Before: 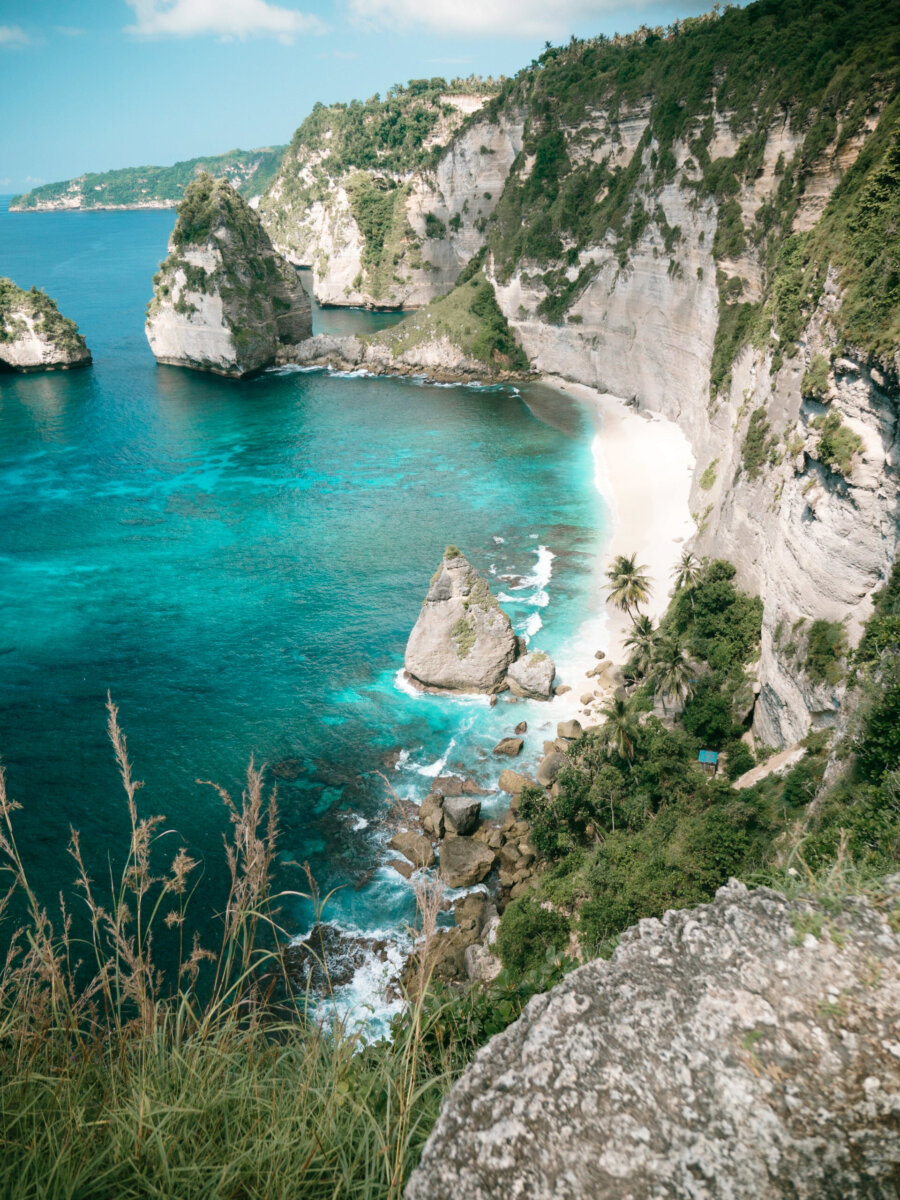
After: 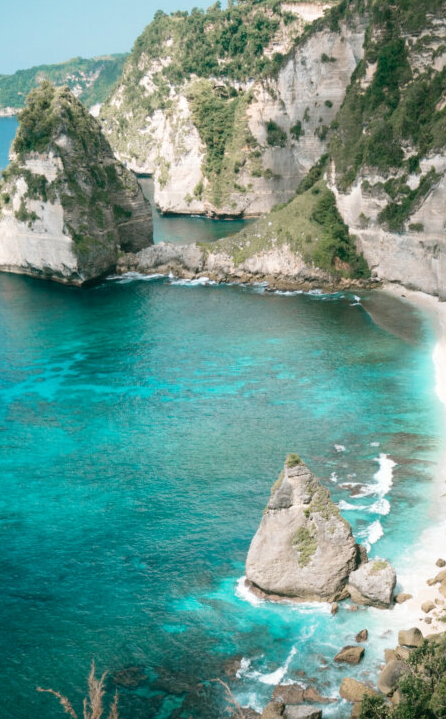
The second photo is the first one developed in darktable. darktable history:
crop: left 17.763%, top 7.689%, right 32.627%, bottom 32.32%
